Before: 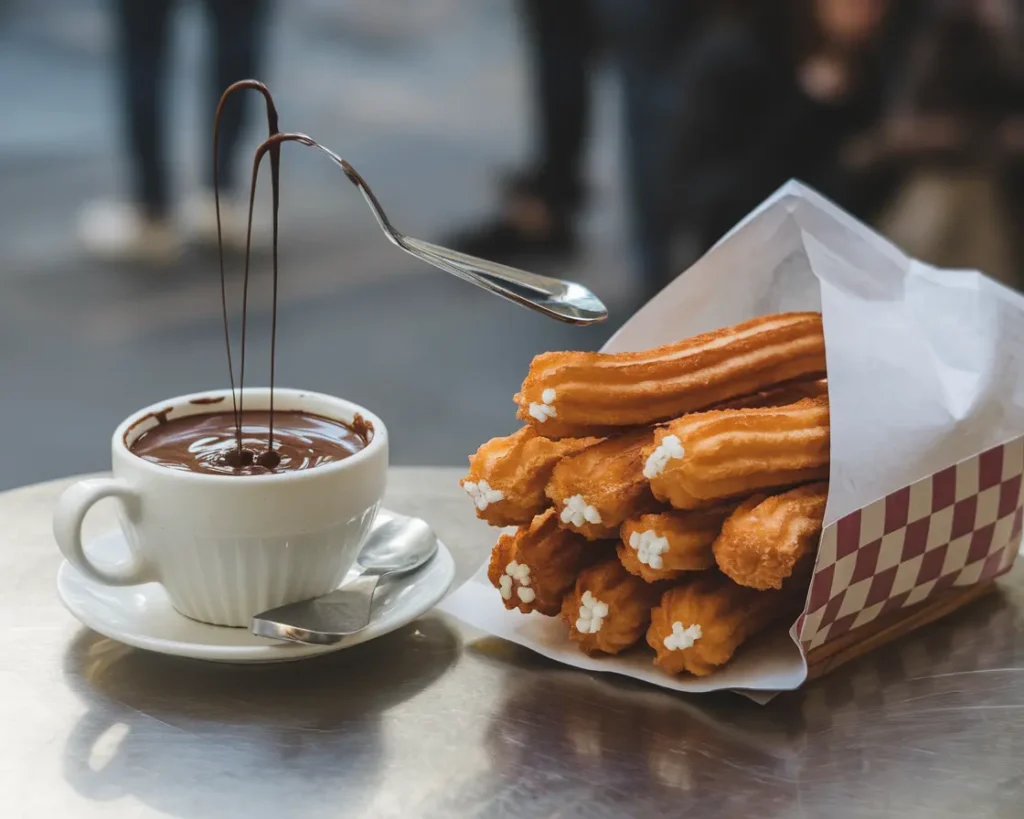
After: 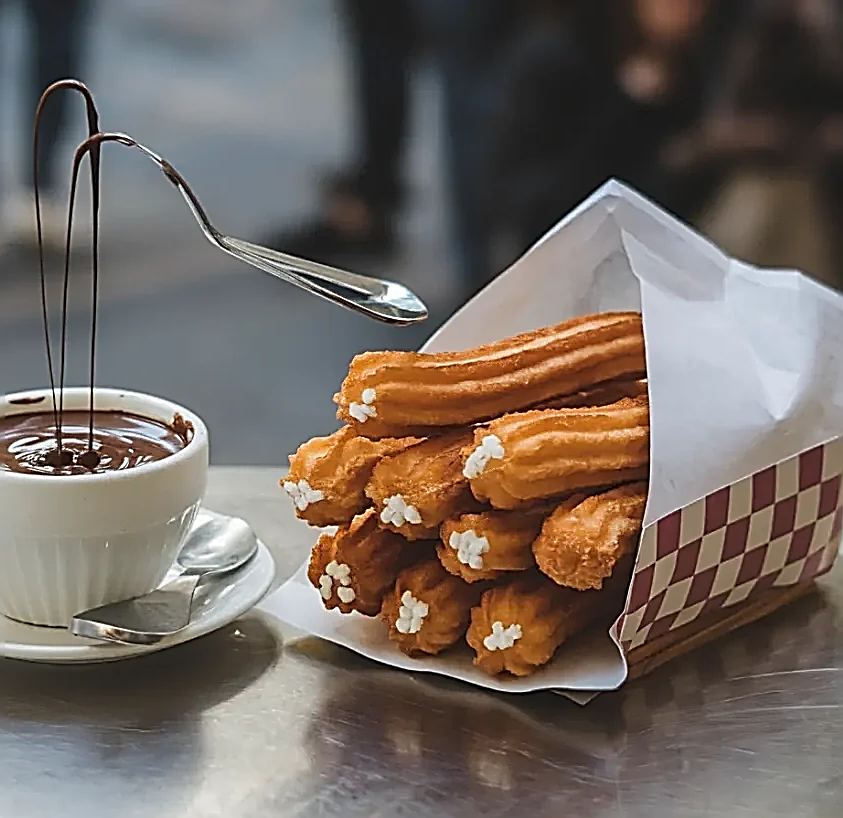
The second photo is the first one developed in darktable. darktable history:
crop: left 17.582%, bottom 0.031%
sharpen: amount 2
